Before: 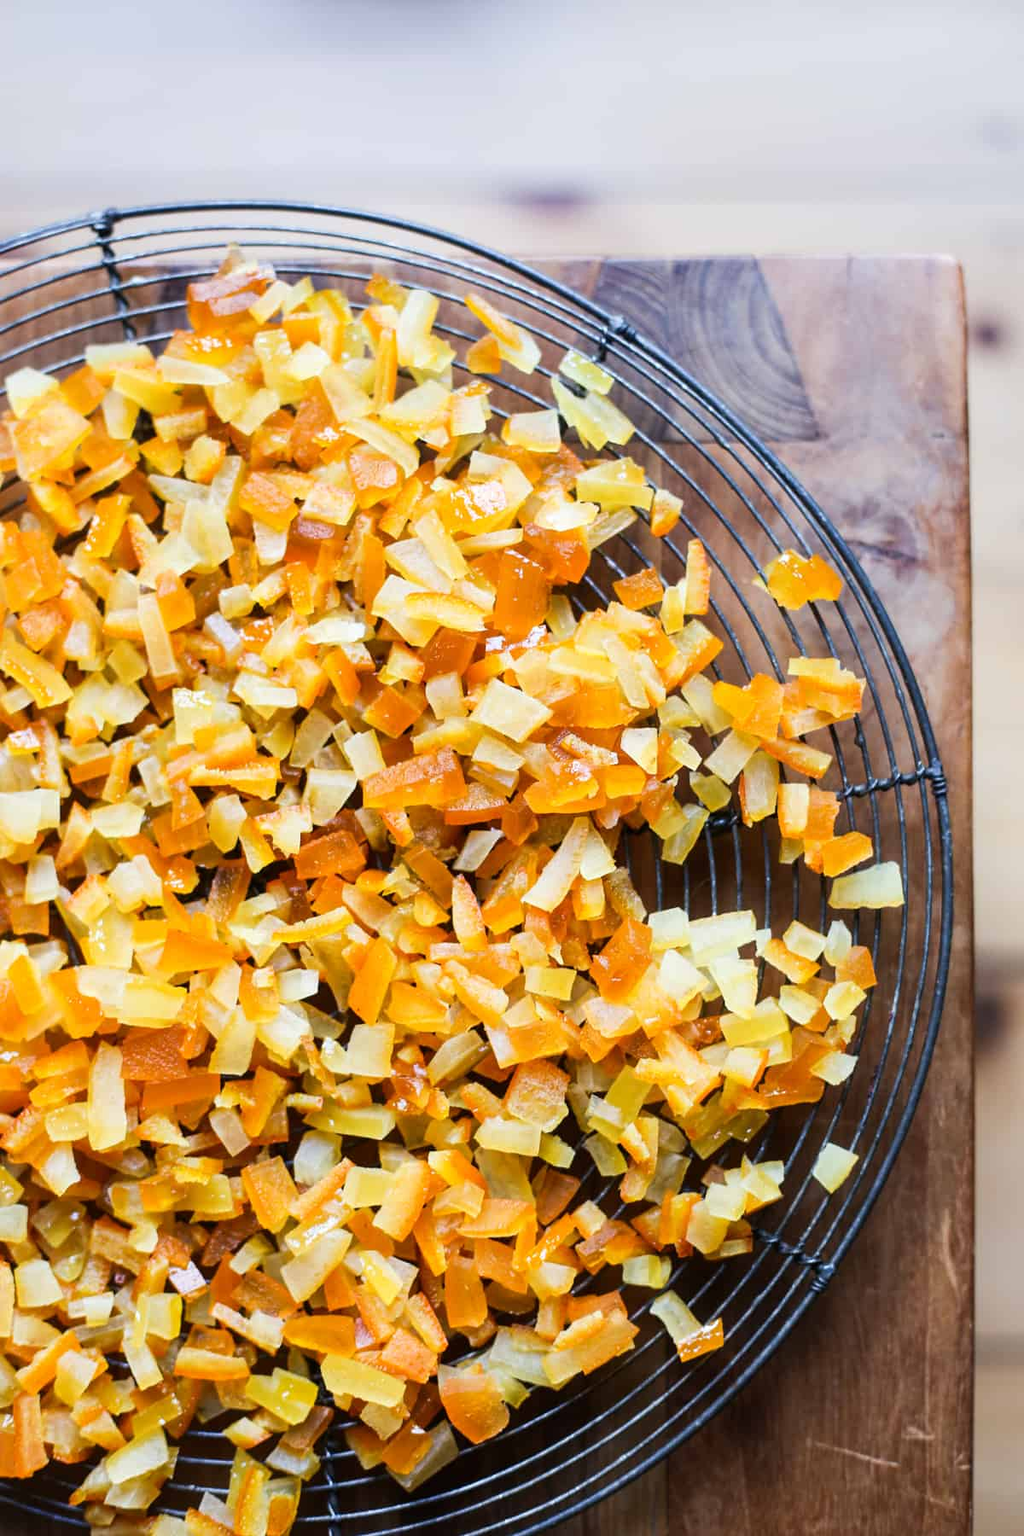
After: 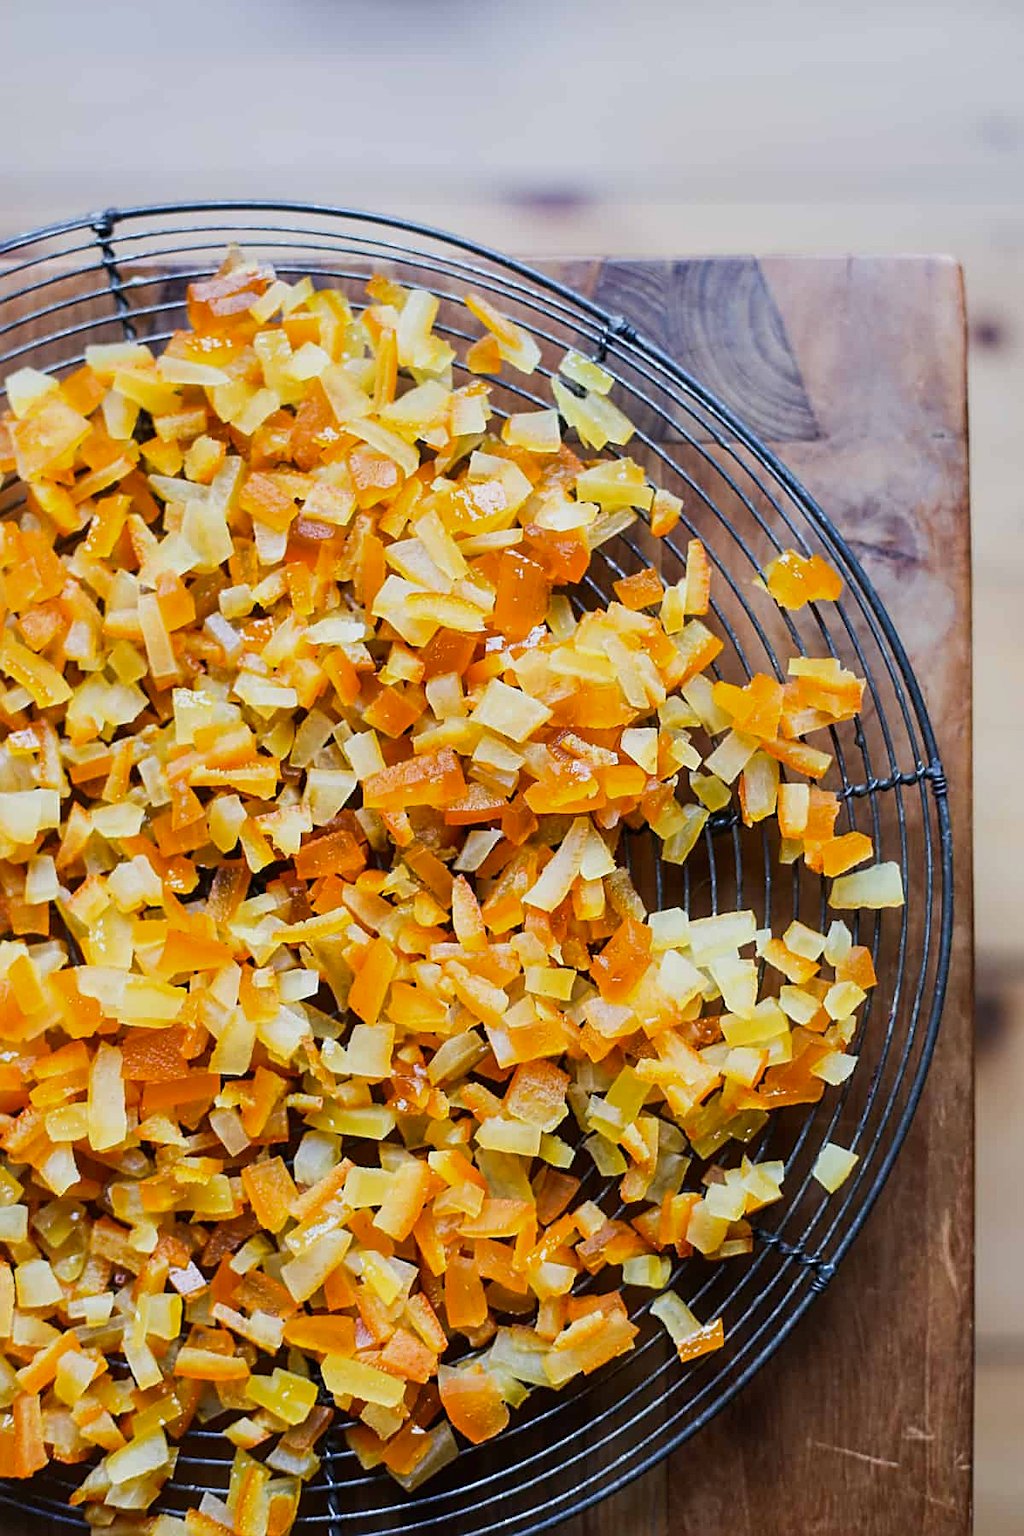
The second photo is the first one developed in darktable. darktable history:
shadows and highlights: radius 120.37, shadows 21.43, white point adjustment -9.62, highlights -15.03, soften with gaussian
sharpen: on, module defaults
